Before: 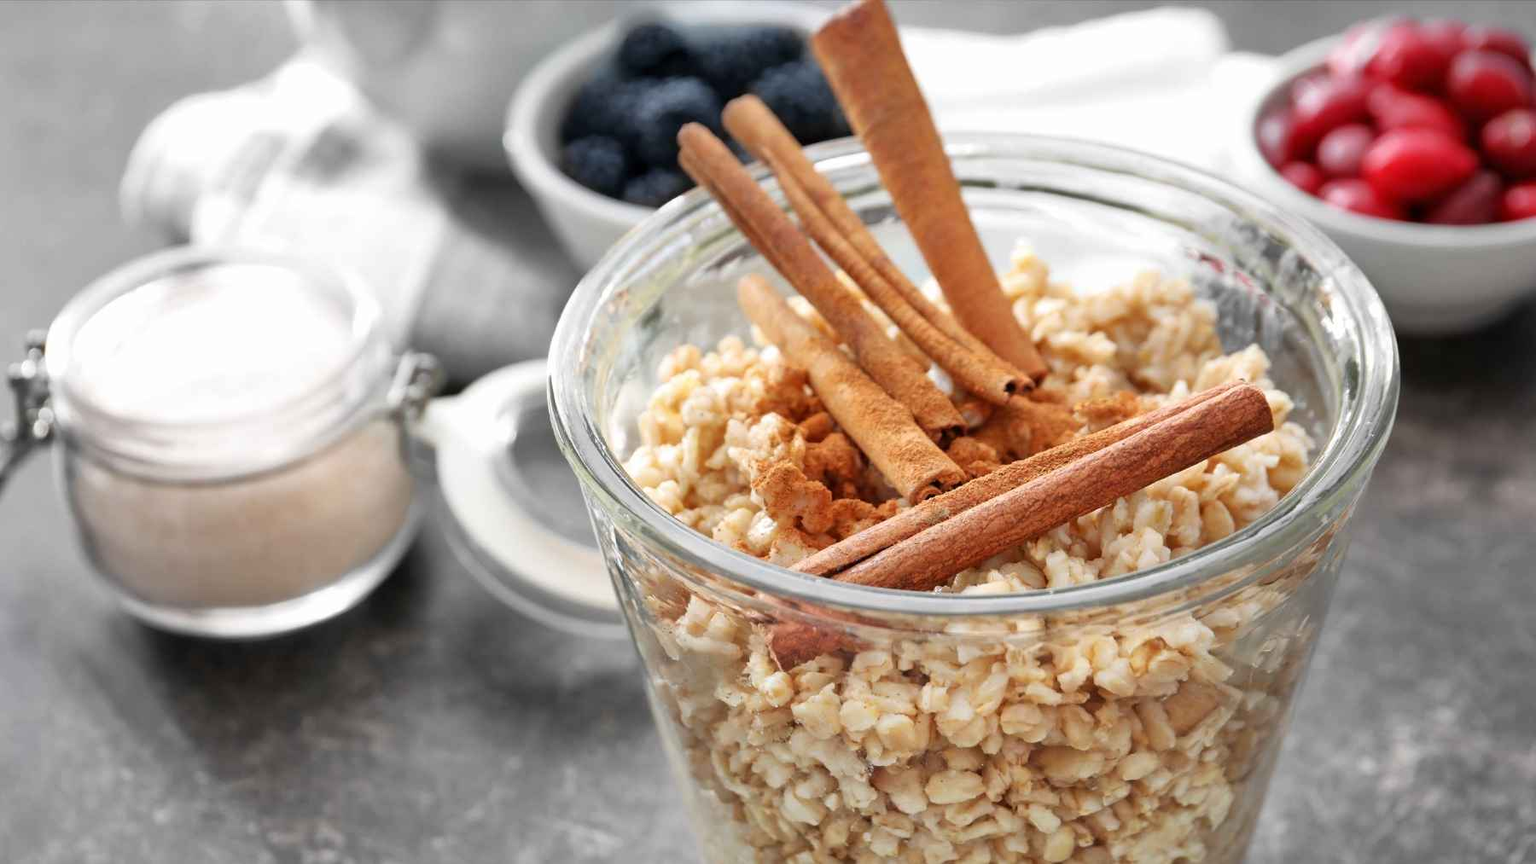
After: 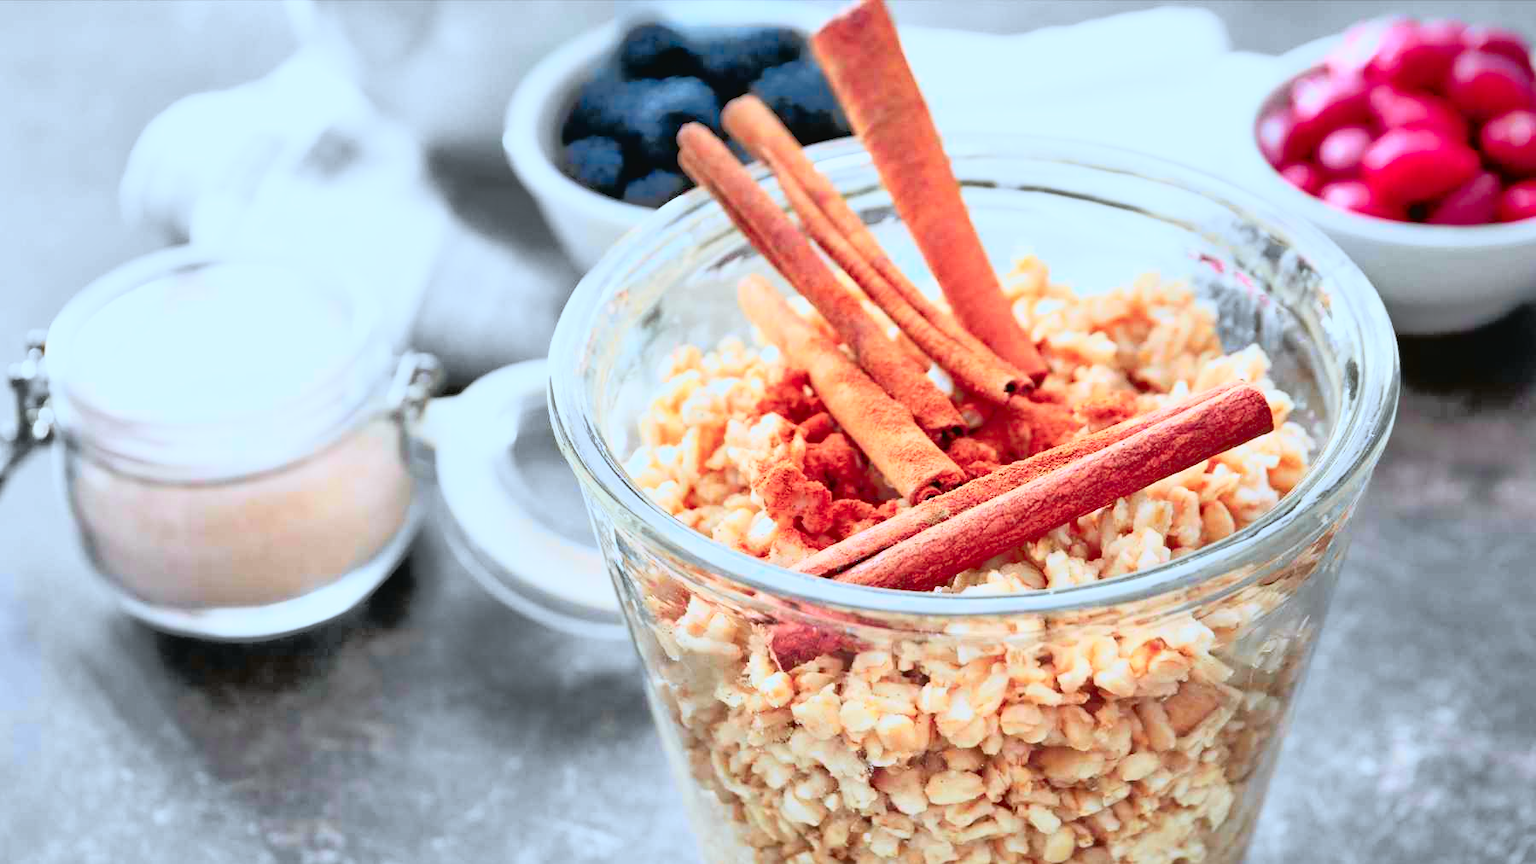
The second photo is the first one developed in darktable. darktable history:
white balance: red 0.931, blue 1.11
filmic rgb: black relative exposure -11.35 EV, white relative exposure 3.22 EV, hardness 6.76, color science v6 (2022)
color zones: curves: ch1 [(0.29, 0.492) (0.373, 0.185) (0.509, 0.481)]; ch2 [(0.25, 0.462) (0.749, 0.457)], mix 40.67%
tone curve: curves: ch0 [(0.003, 0.032) (0.037, 0.037) (0.142, 0.117) (0.279, 0.311) (0.405, 0.49) (0.526, 0.651) (0.722, 0.857) (0.875, 0.946) (1, 0.98)]; ch1 [(0, 0) (0.305, 0.325) (0.453, 0.437) (0.482, 0.473) (0.501, 0.498) (0.515, 0.523) (0.559, 0.591) (0.6, 0.659) (0.656, 0.71) (1, 1)]; ch2 [(0, 0) (0.323, 0.277) (0.424, 0.396) (0.479, 0.484) (0.499, 0.502) (0.515, 0.537) (0.564, 0.595) (0.644, 0.703) (0.742, 0.803) (1, 1)], color space Lab, independent channels, preserve colors none
tone equalizer: -8 EV -0.528 EV, -7 EV -0.319 EV, -6 EV -0.083 EV, -5 EV 0.413 EV, -4 EV 0.985 EV, -3 EV 0.791 EV, -2 EV -0.01 EV, -1 EV 0.14 EV, +0 EV -0.012 EV, smoothing 1
